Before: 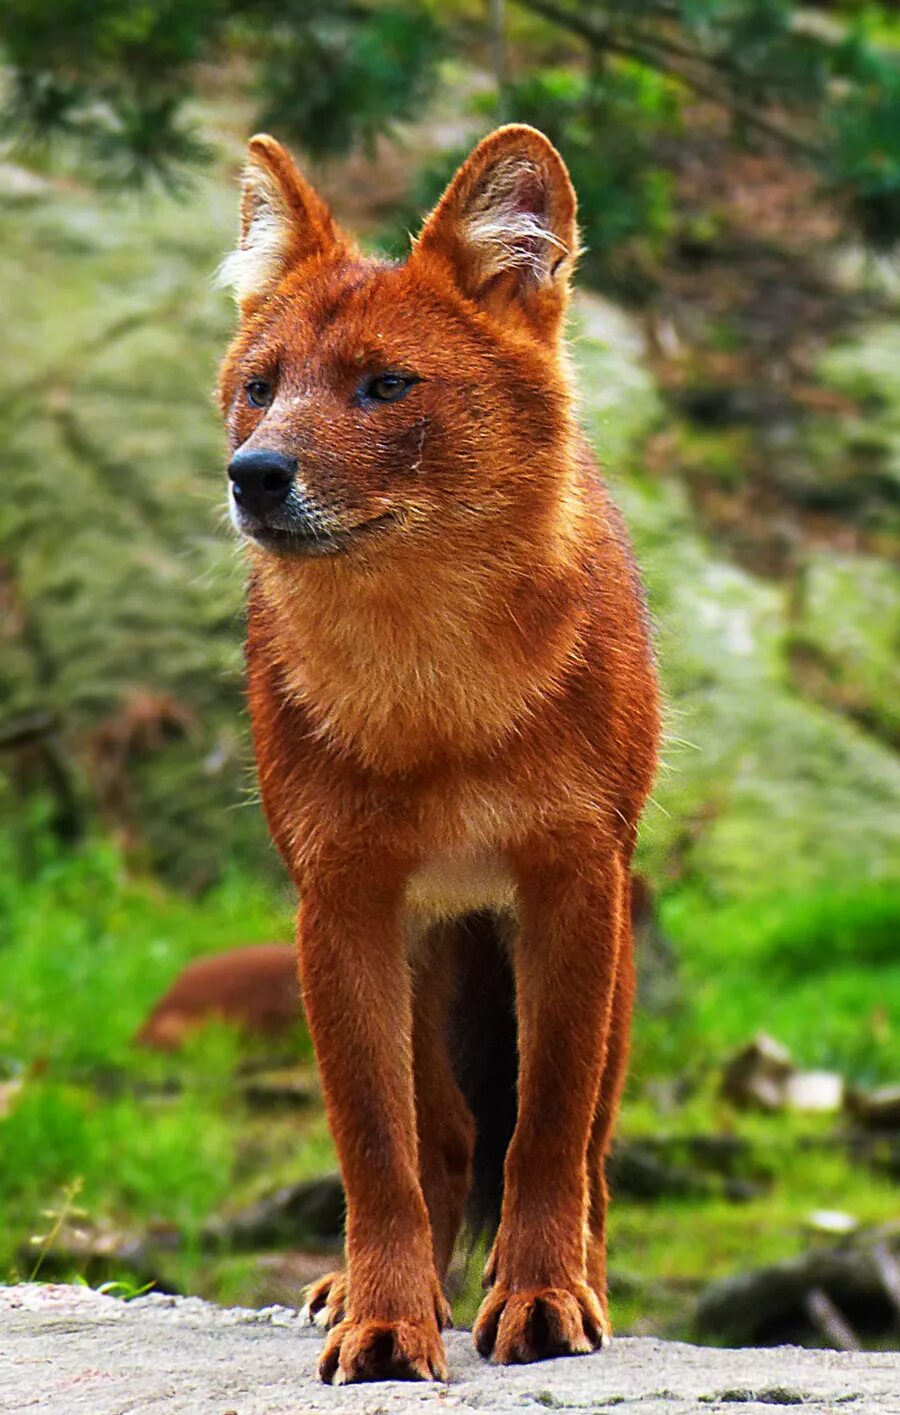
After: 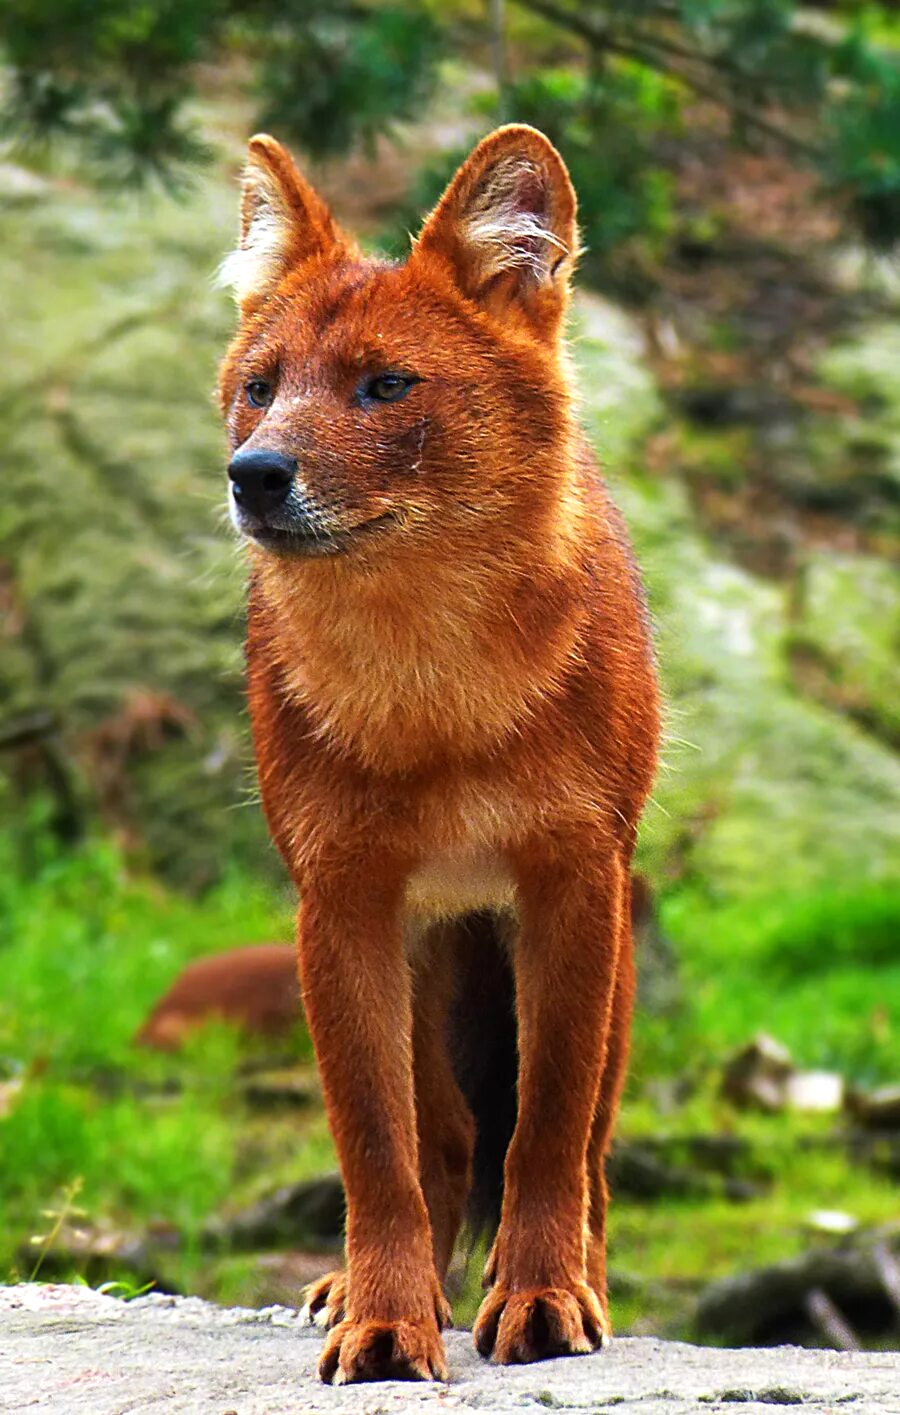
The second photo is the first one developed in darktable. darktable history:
exposure: exposure 0.205 EV, compensate highlight preservation false
